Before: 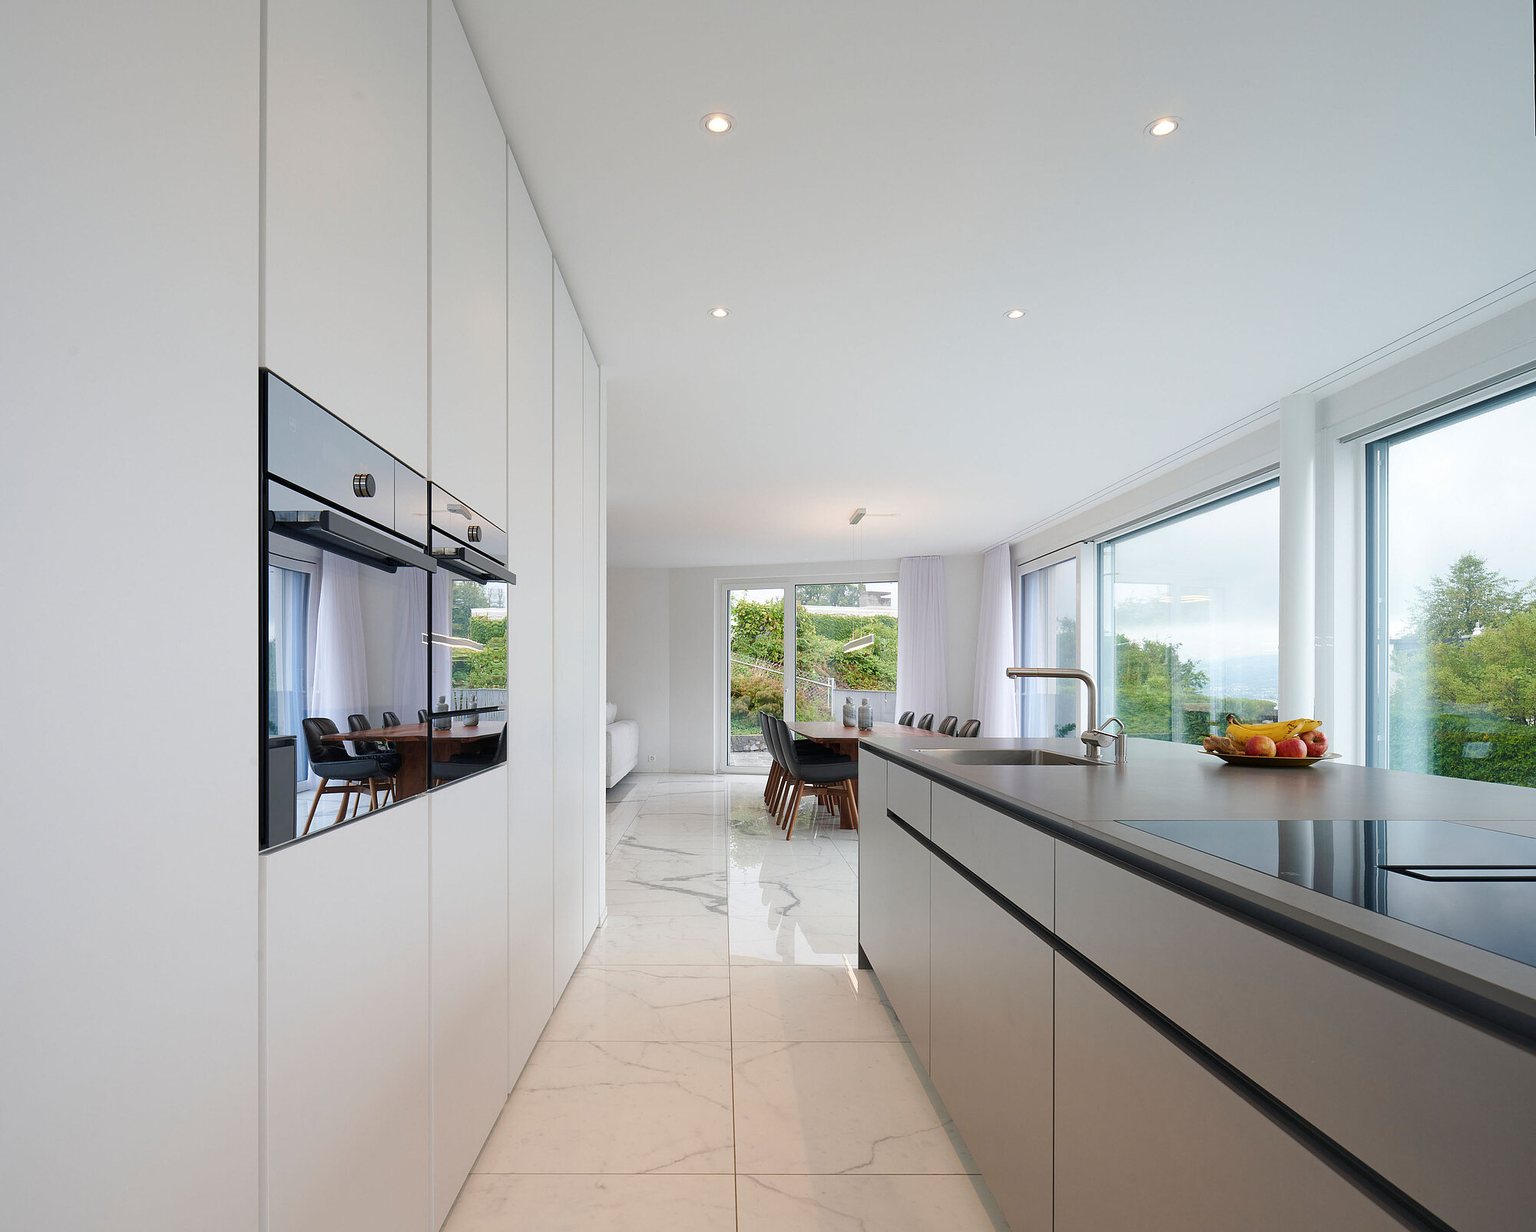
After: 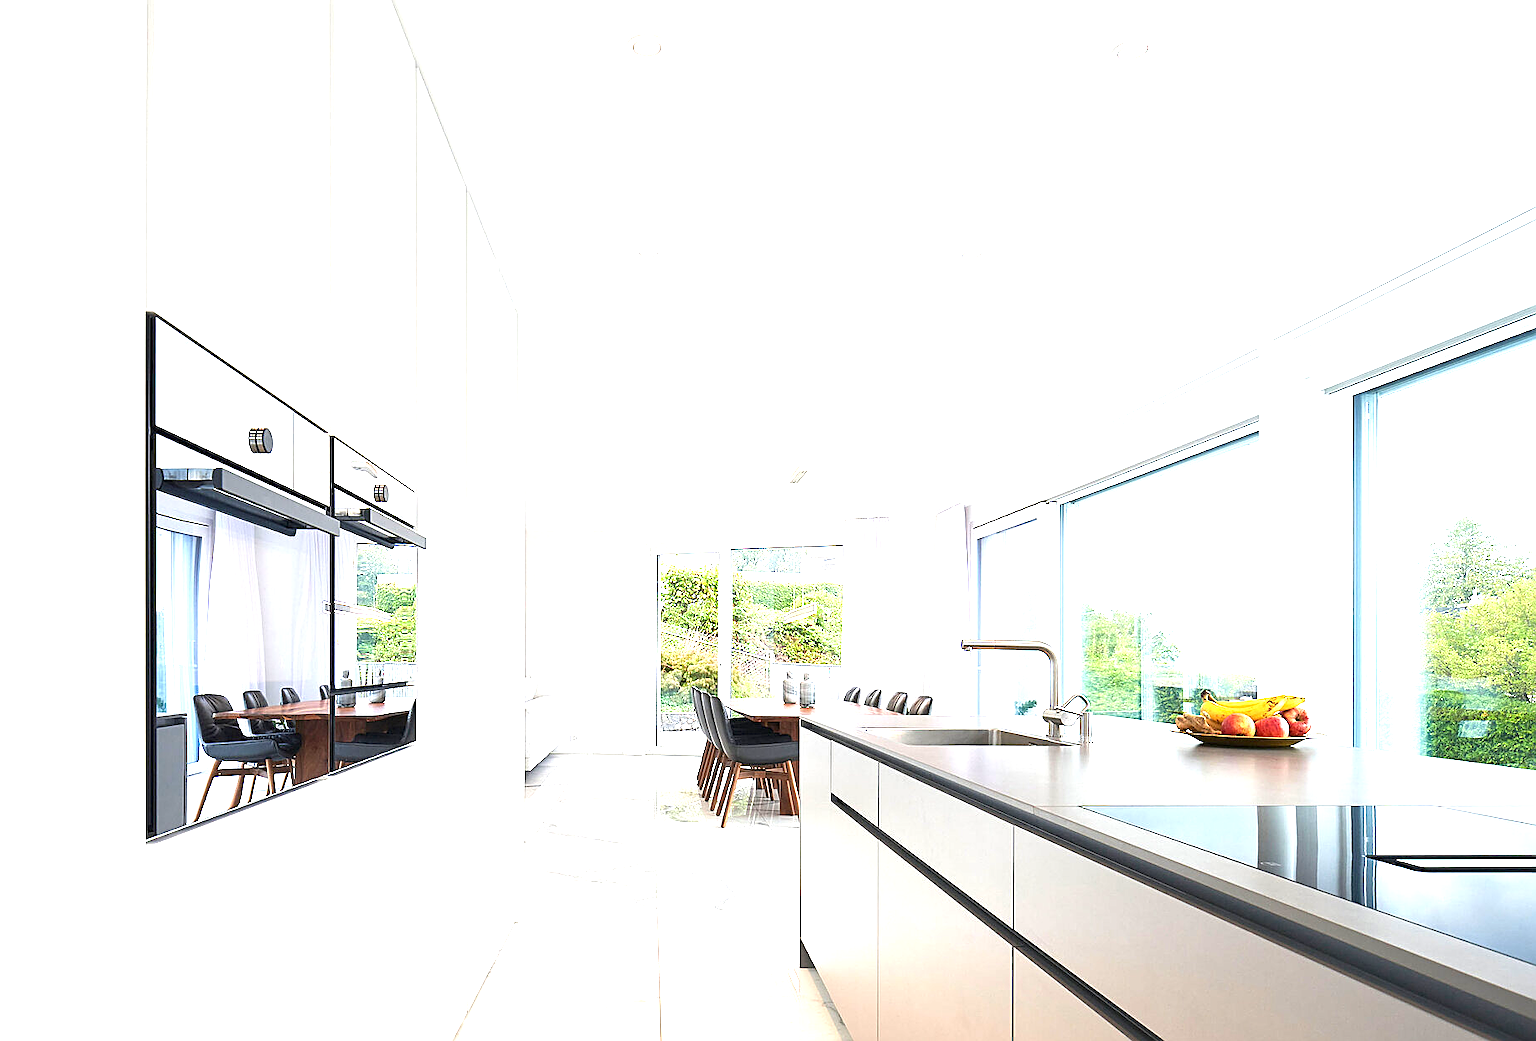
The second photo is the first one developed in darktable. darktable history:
exposure: black level correction 0, exposure 1.741 EV, compensate exposure bias true, compensate highlight preservation false
crop: left 8.155%, top 6.611%, bottom 15.385%
sharpen: on, module defaults
